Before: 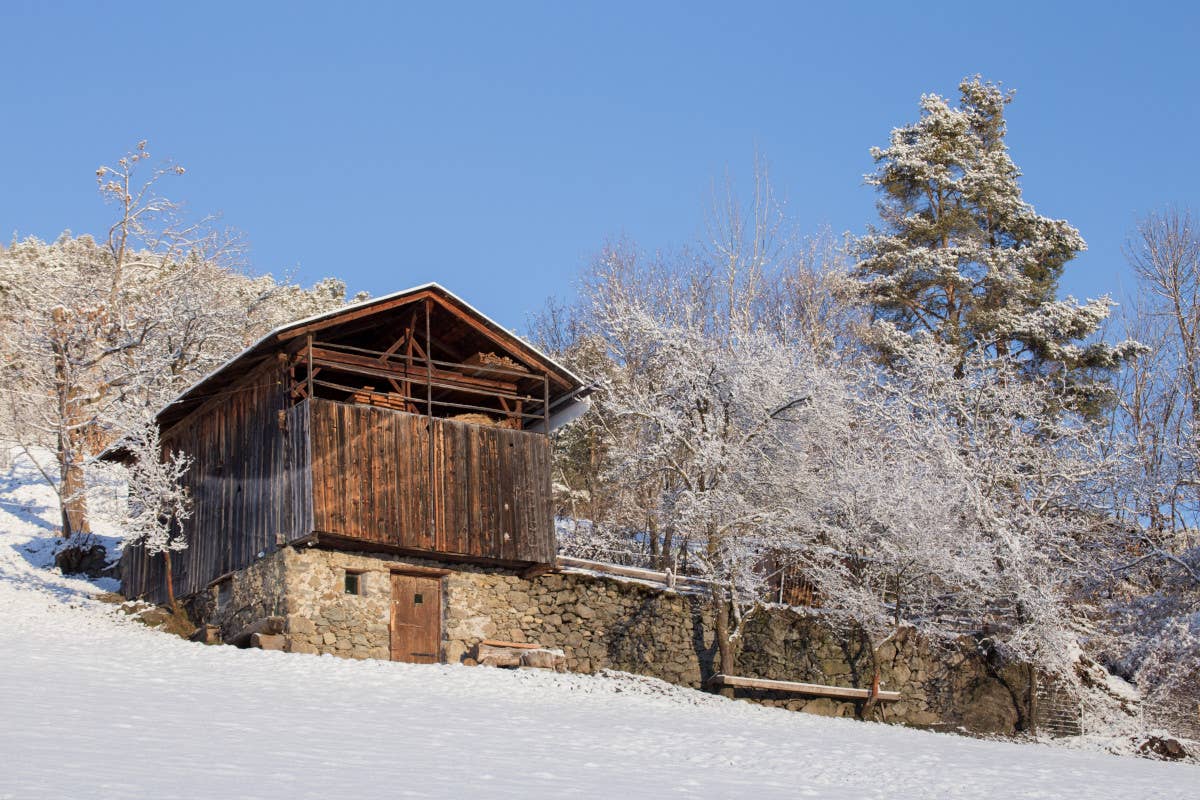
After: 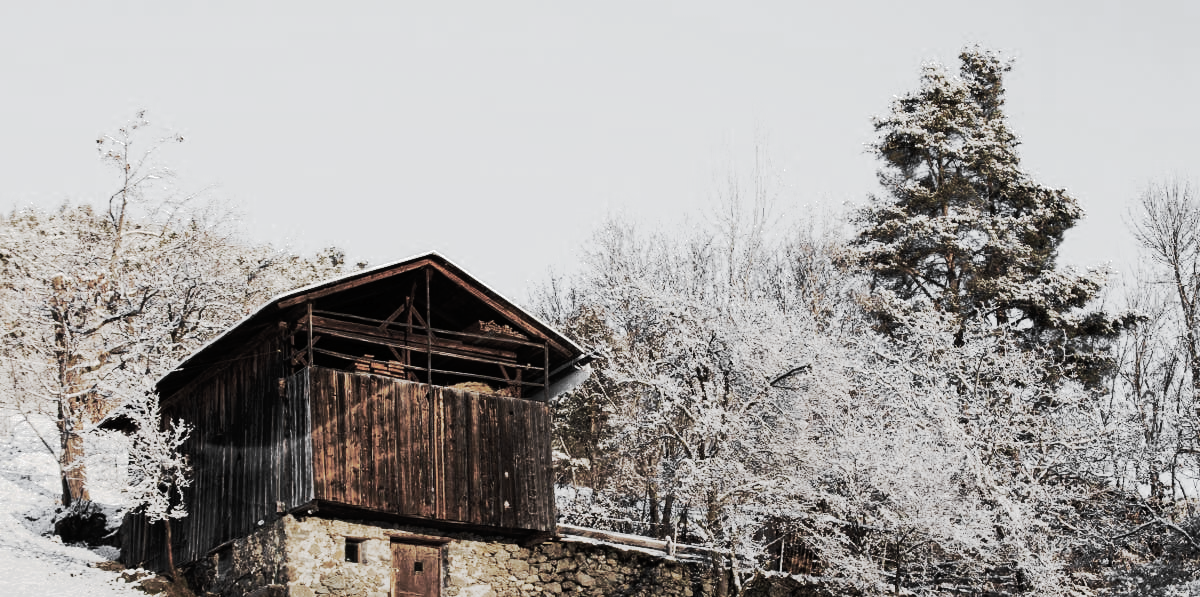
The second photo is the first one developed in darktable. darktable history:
color zones: curves: ch0 [(0, 0.613) (0.01, 0.613) (0.245, 0.448) (0.498, 0.529) (0.642, 0.665) (0.879, 0.777) (0.99, 0.613)]; ch1 [(0, 0.035) (0.121, 0.189) (0.259, 0.197) (0.415, 0.061) (0.589, 0.022) (0.732, 0.022) (0.857, 0.026) (0.991, 0.053)]
crop: top 4.045%, bottom 21.23%
tone curve: curves: ch0 [(0, 0) (0.003, 0.005) (0.011, 0.007) (0.025, 0.009) (0.044, 0.013) (0.069, 0.017) (0.1, 0.02) (0.136, 0.029) (0.177, 0.052) (0.224, 0.086) (0.277, 0.129) (0.335, 0.188) (0.399, 0.256) (0.468, 0.361) (0.543, 0.526) (0.623, 0.696) (0.709, 0.784) (0.801, 0.85) (0.898, 0.882) (1, 1)], preserve colors none
